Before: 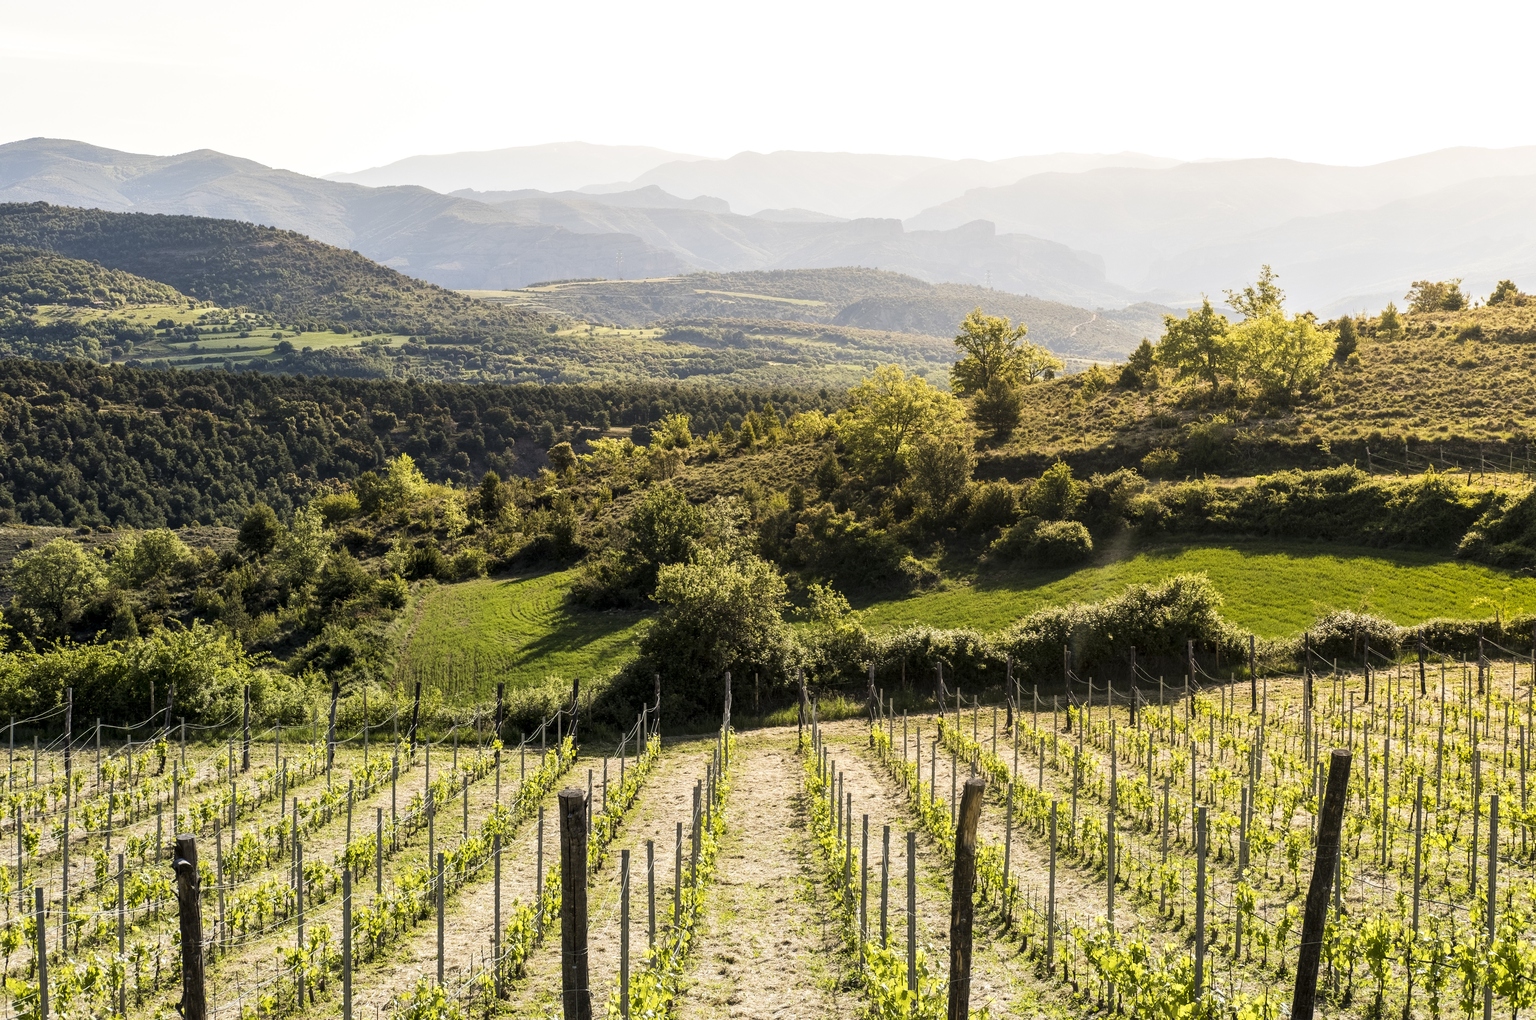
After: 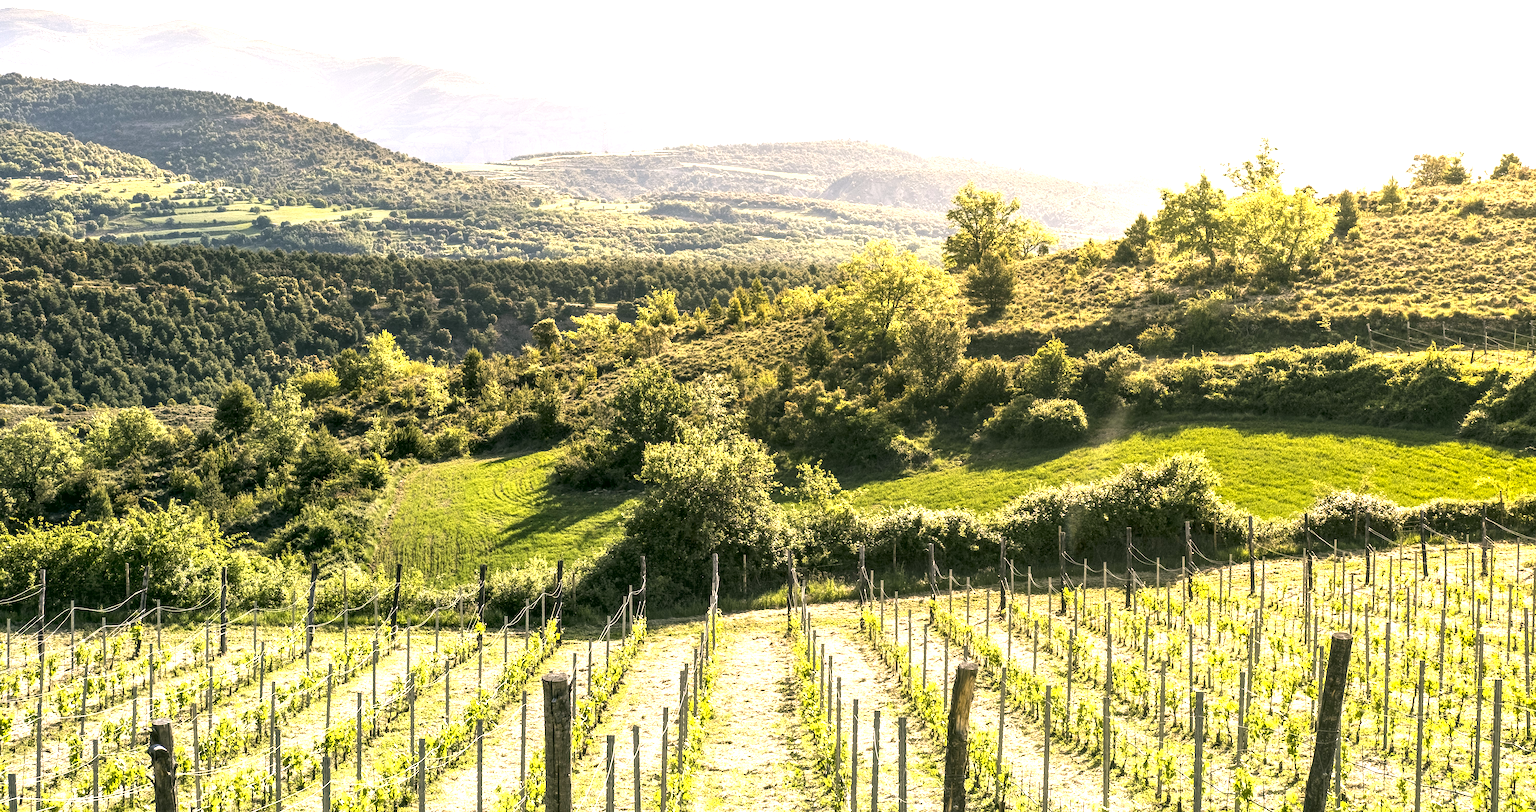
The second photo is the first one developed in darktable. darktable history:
color correction: highlights a* 4.02, highlights b* 4.98, shadows a* -7.55, shadows b* 4.98
local contrast: on, module defaults
crop and rotate: left 1.814%, top 12.818%, right 0.25%, bottom 9.225%
exposure: black level correction 0, exposure 1.35 EV, compensate exposure bias true, compensate highlight preservation false
